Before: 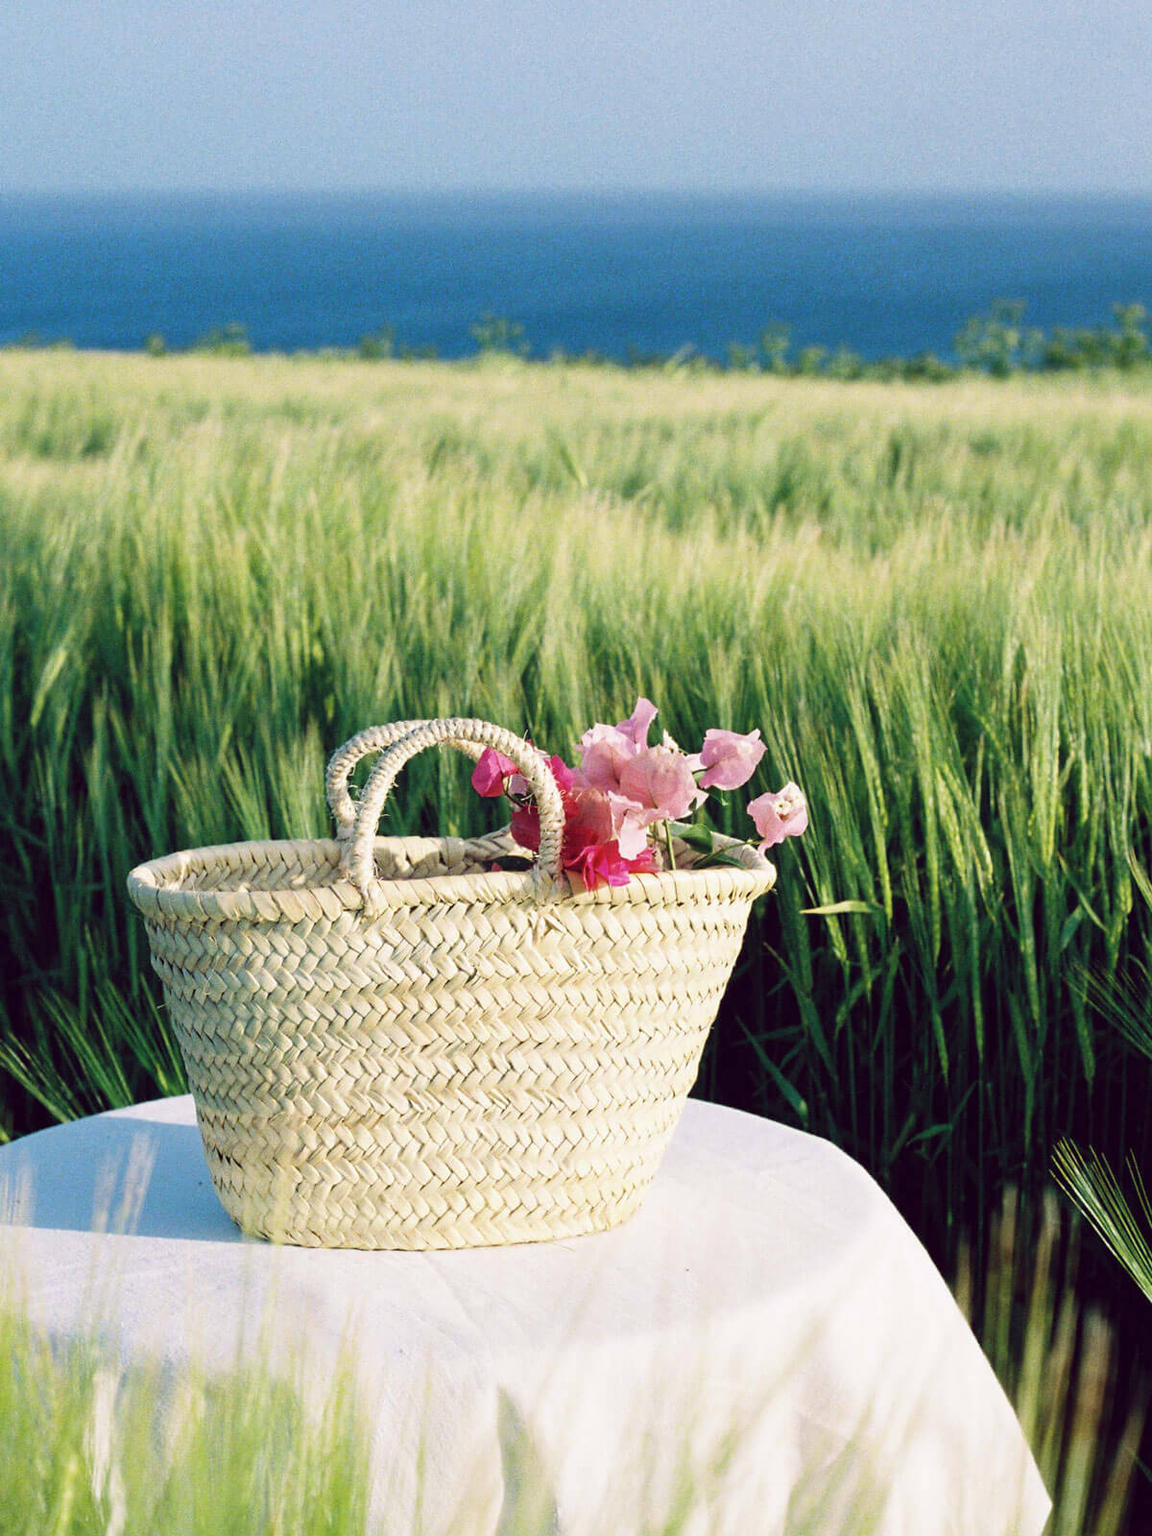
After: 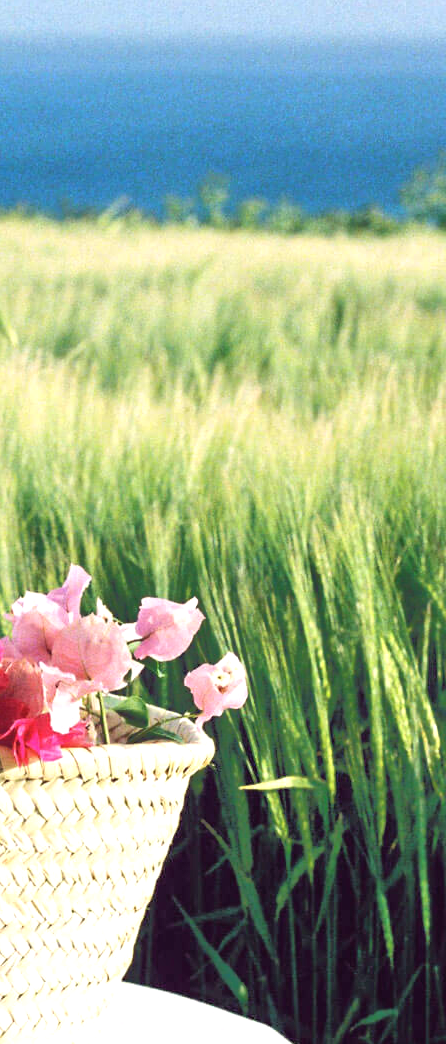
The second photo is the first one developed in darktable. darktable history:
tone equalizer: -8 EV -0.524 EV, -7 EV -0.302 EV, -6 EV -0.074 EV, -5 EV 0.416 EV, -4 EV 0.949 EV, -3 EV 0.823 EV, -2 EV -0.008 EV, -1 EV 0.126 EV, +0 EV -0.036 EV
exposure: black level correction -0.002, exposure 0.532 EV, compensate exposure bias true, compensate highlight preservation false
crop and rotate: left 49.578%, top 10.133%, right 13.226%, bottom 24.617%
